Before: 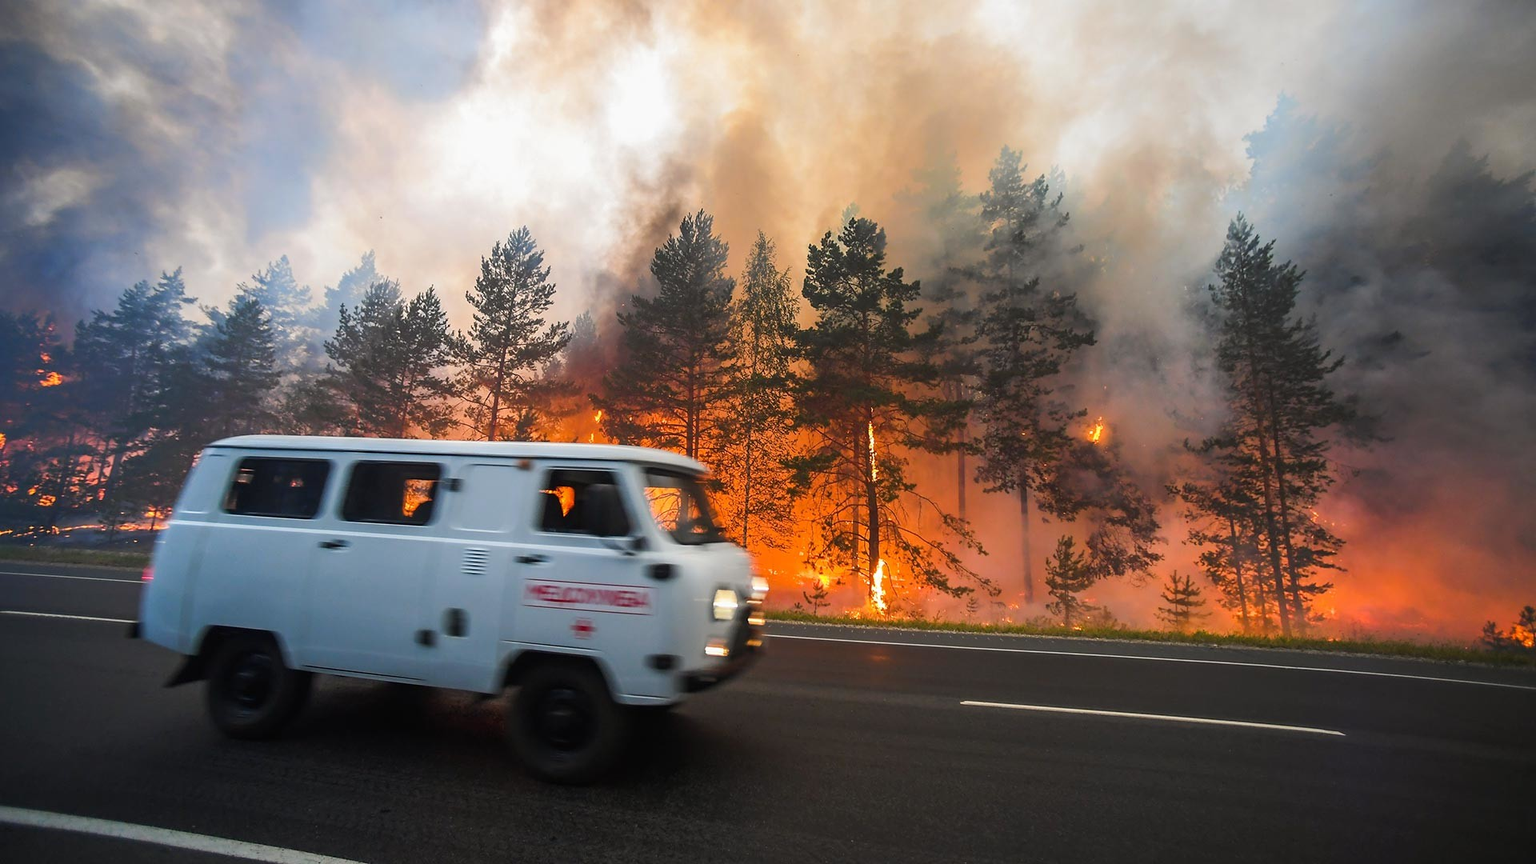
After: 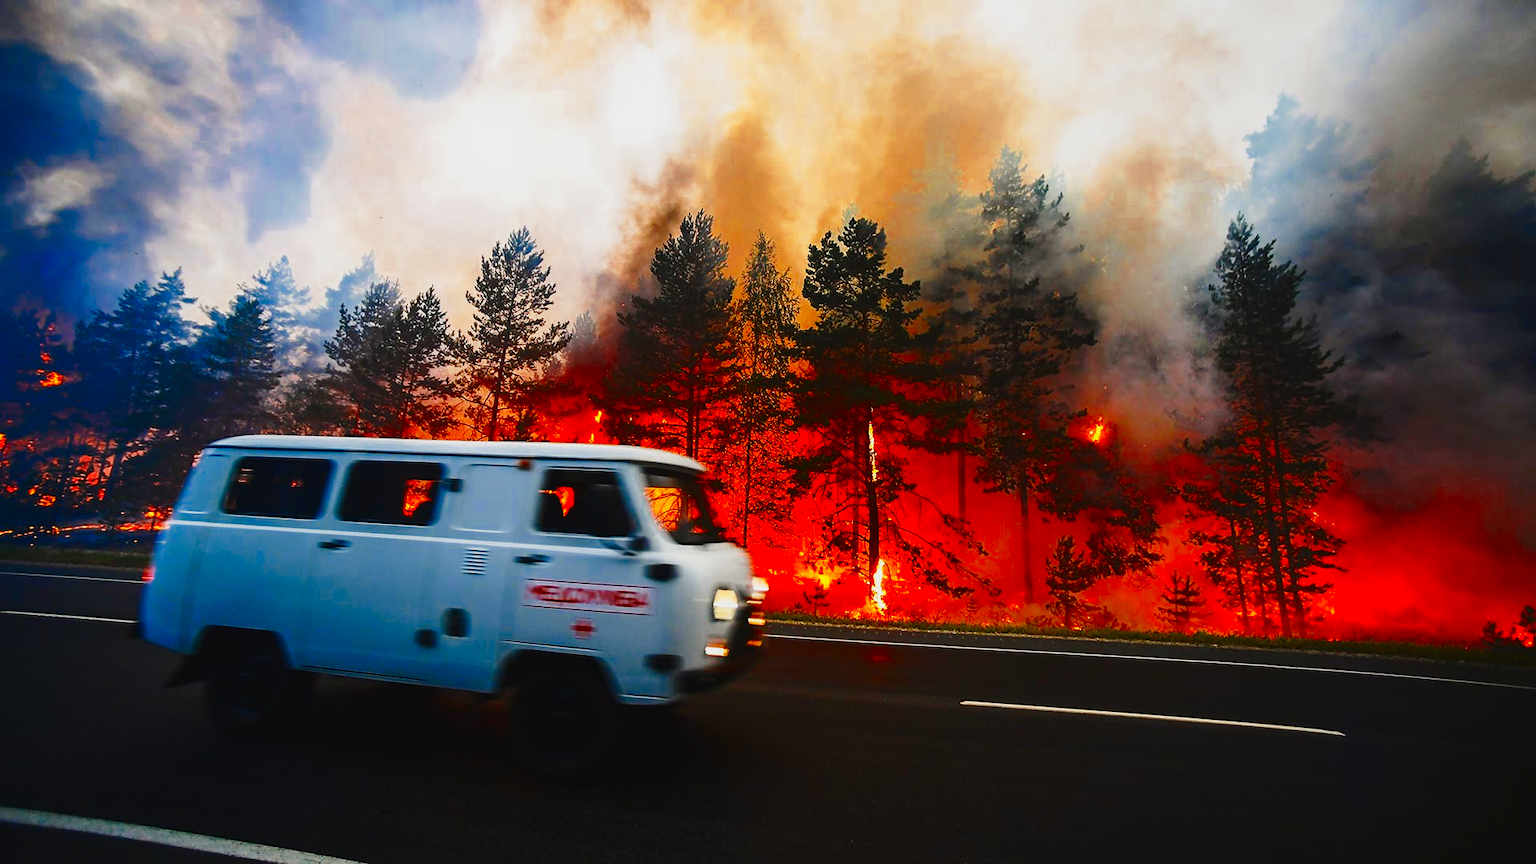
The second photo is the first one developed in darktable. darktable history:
color zones: curves: ch0 [(0, 0.5) (0.125, 0.4) (0.25, 0.5) (0.375, 0.4) (0.5, 0.4) (0.625, 0.35) (0.75, 0.35) (0.875, 0.5)]; ch1 [(0, 0.35) (0.125, 0.45) (0.25, 0.35) (0.375, 0.35) (0.5, 0.35) (0.625, 0.35) (0.75, 0.45) (0.875, 0.35)]; ch2 [(0, 0.6) (0.125, 0.5) (0.25, 0.5) (0.375, 0.6) (0.5, 0.6) (0.625, 0.5) (0.75, 0.5) (0.875, 0.5)]
color correction: highlights b* 0.009, saturation 1.84
tone curve: curves: ch0 [(0, 0.029) (0.099, 0.082) (0.264, 0.253) (0.447, 0.481) (0.678, 0.721) (0.828, 0.857) (0.992, 0.94)]; ch1 [(0, 0) (0.311, 0.266) (0.411, 0.374) (0.481, 0.458) (0.501, 0.499) (0.514, 0.512) (0.575, 0.577) (0.643, 0.648) (0.682, 0.674) (0.802, 0.812) (1, 1)]; ch2 [(0, 0) (0.259, 0.207) (0.323, 0.311) (0.376, 0.353) (0.463, 0.456) (0.498, 0.498) (0.524, 0.512) (0.574, 0.582) (0.648, 0.653) (0.768, 0.728) (1, 1)], preserve colors none
contrast brightness saturation: contrast 0.211, brightness -0.109, saturation 0.215
